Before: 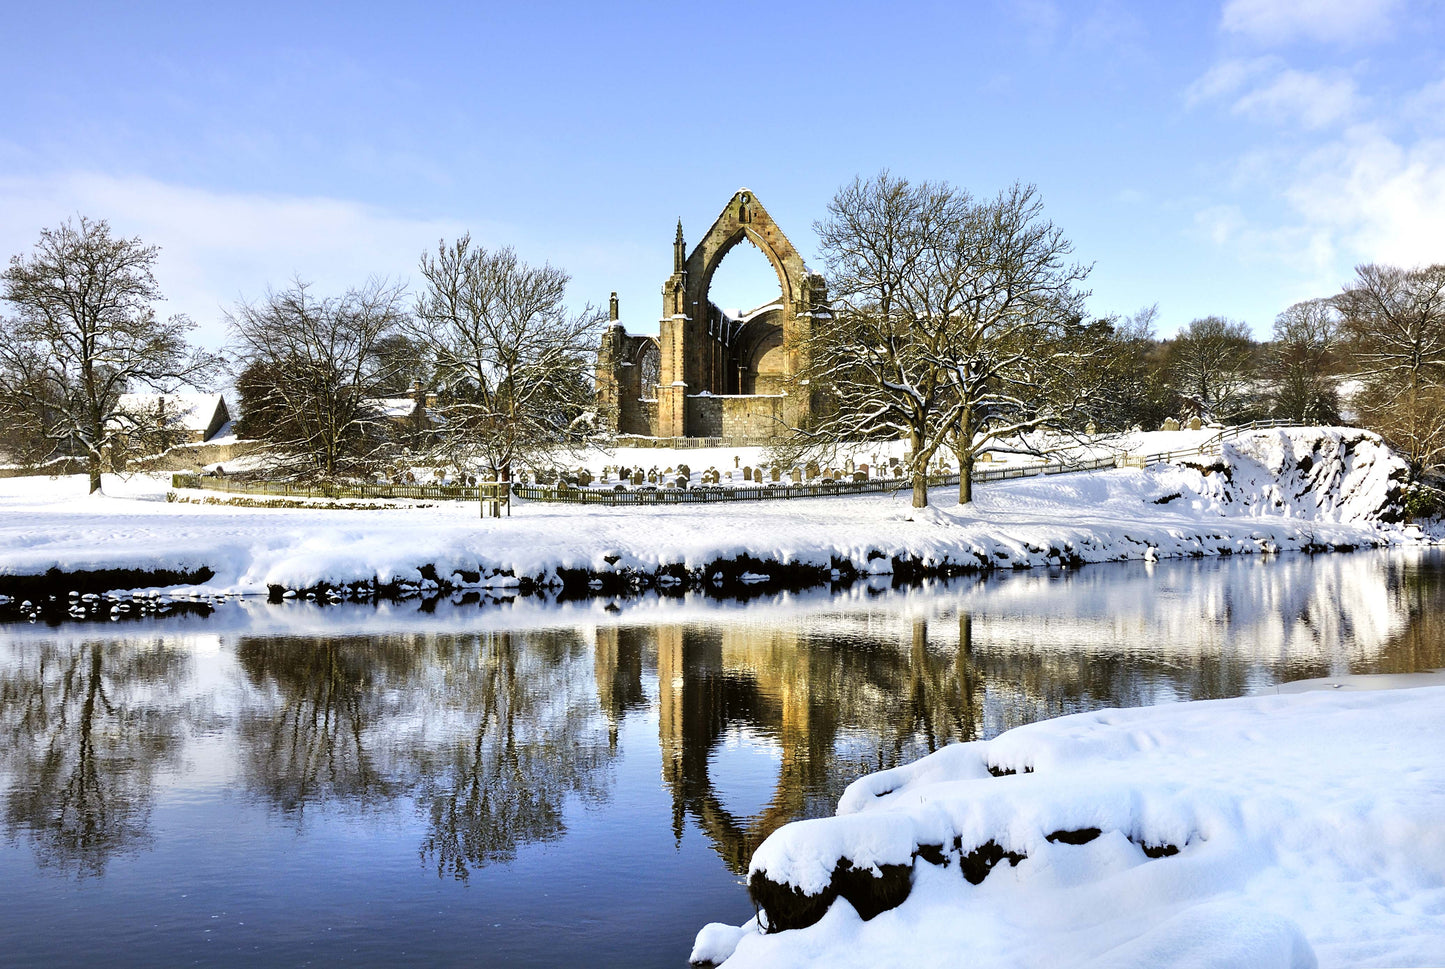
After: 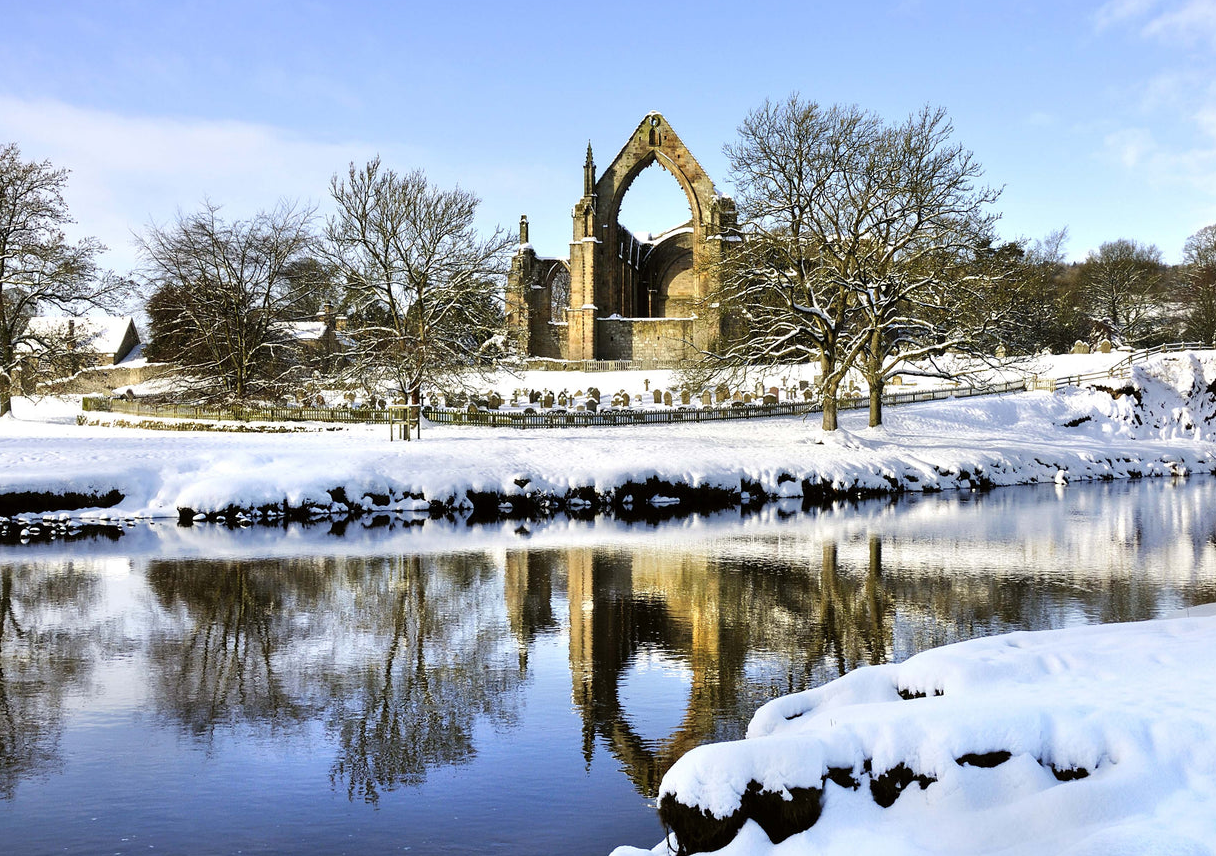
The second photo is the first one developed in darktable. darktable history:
crop: left 6.287%, top 7.999%, right 9.529%, bottom 3.587%
